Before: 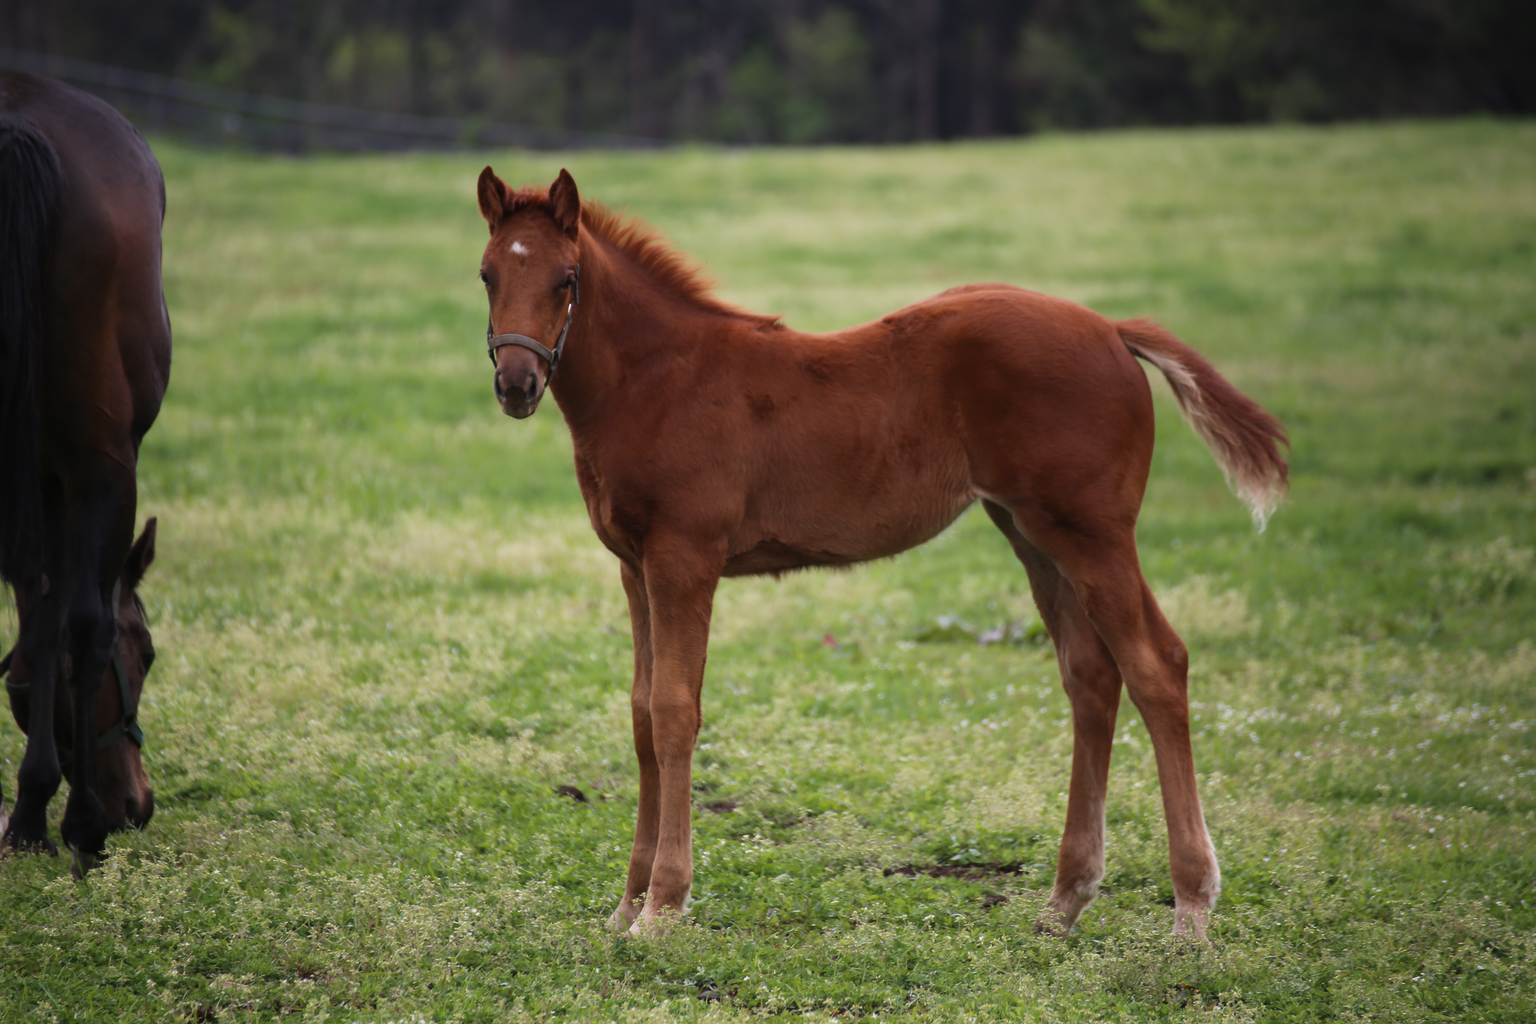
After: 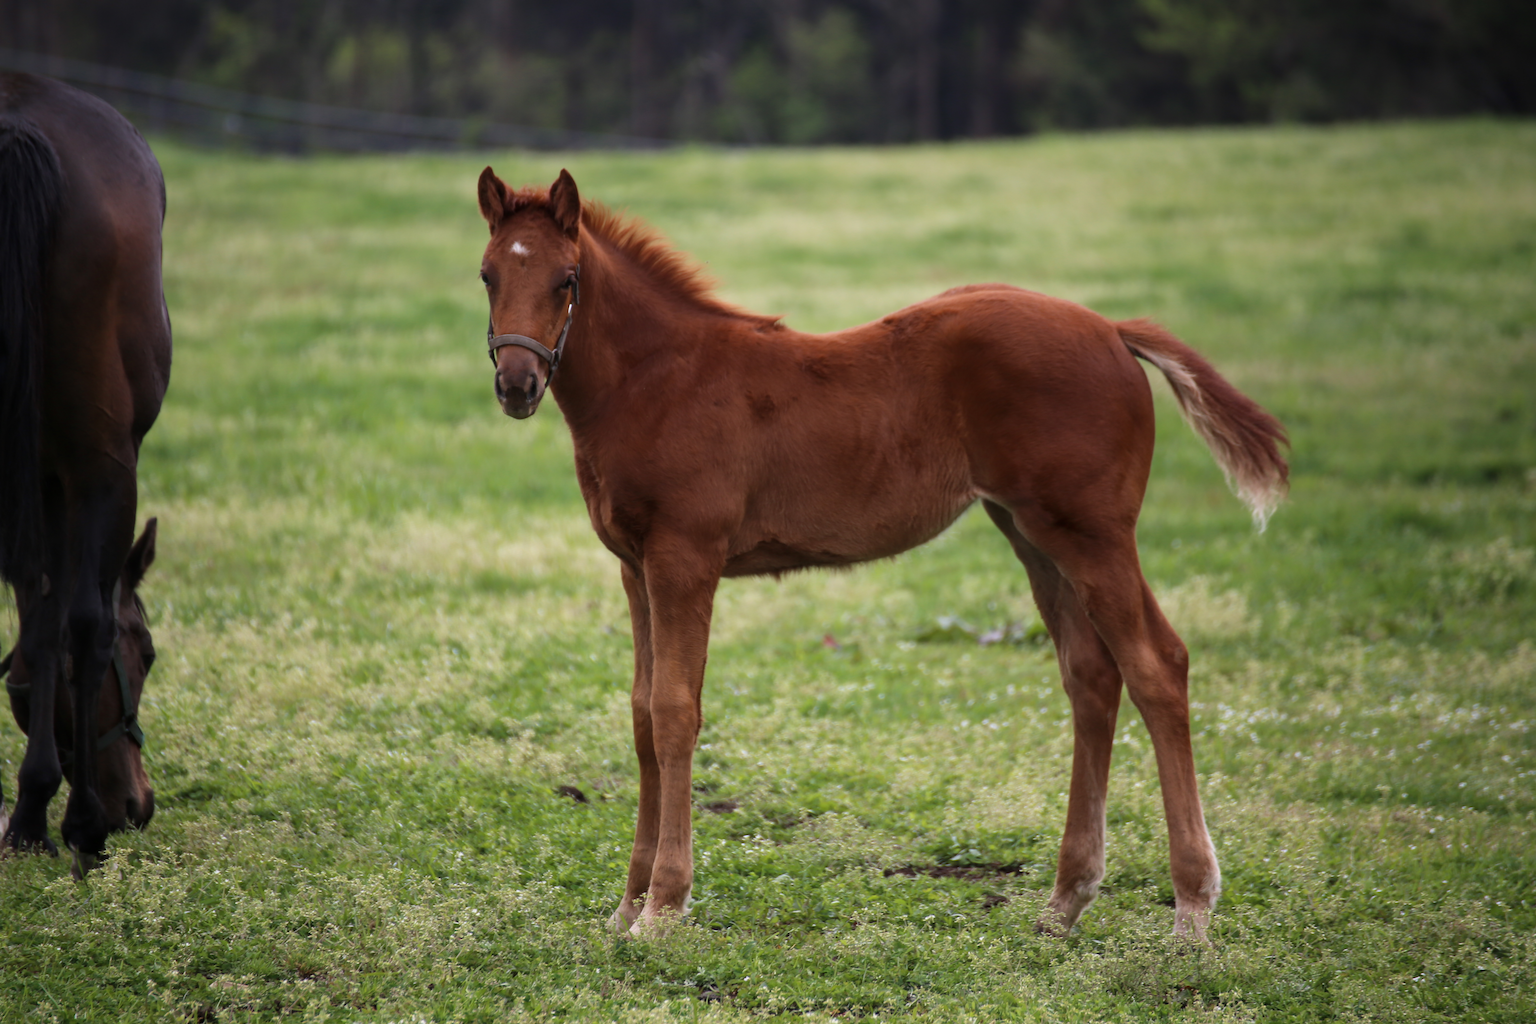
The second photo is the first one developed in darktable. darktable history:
local contrast: highlights 105%, shadows 98%, detail 120%, midtone range 0.2
